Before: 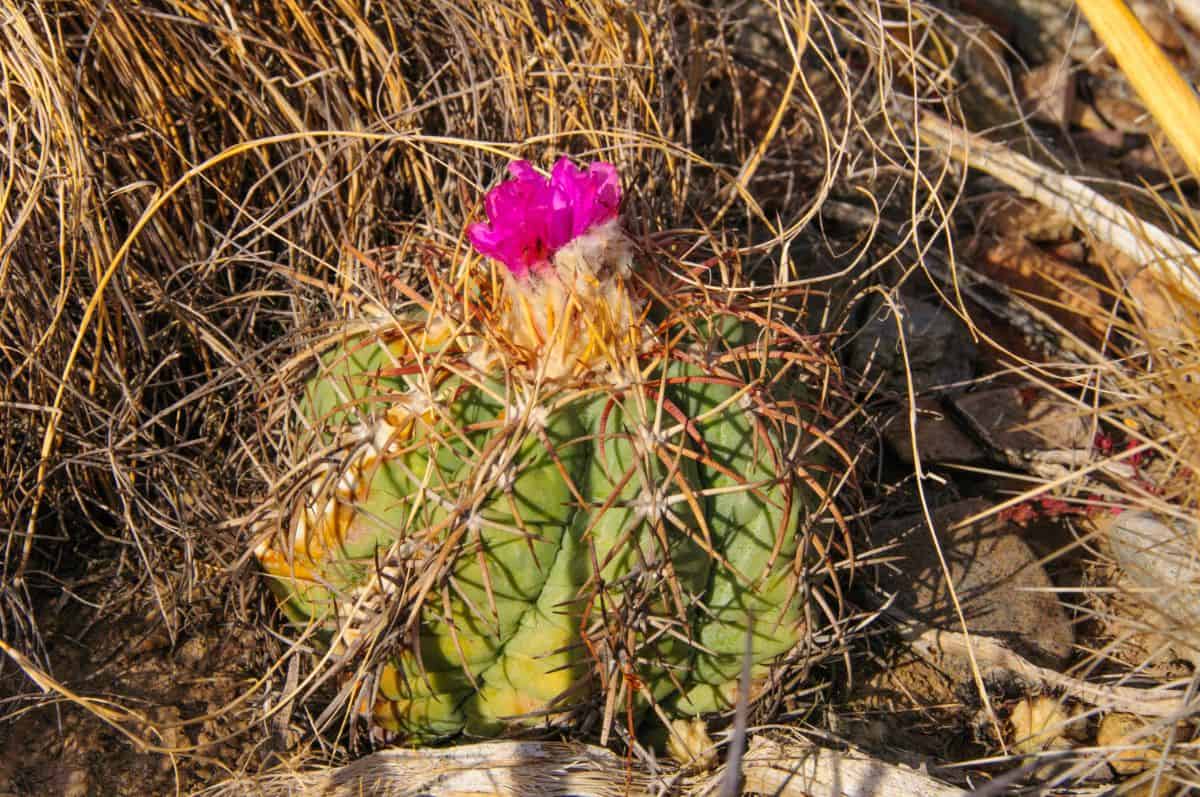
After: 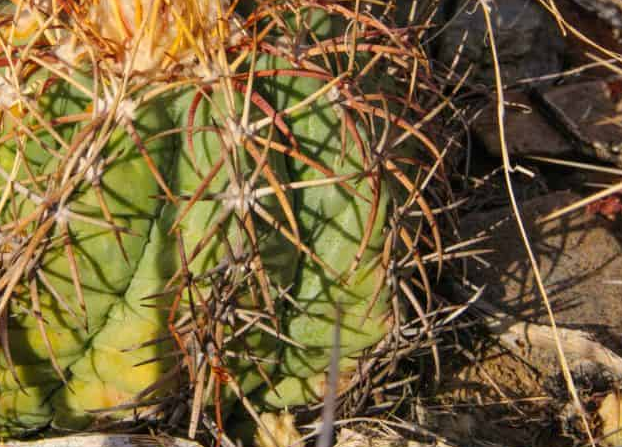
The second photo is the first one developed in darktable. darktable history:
crop: left 34.341%, top 38.581%, right 13.745%, bottom 5.266%
